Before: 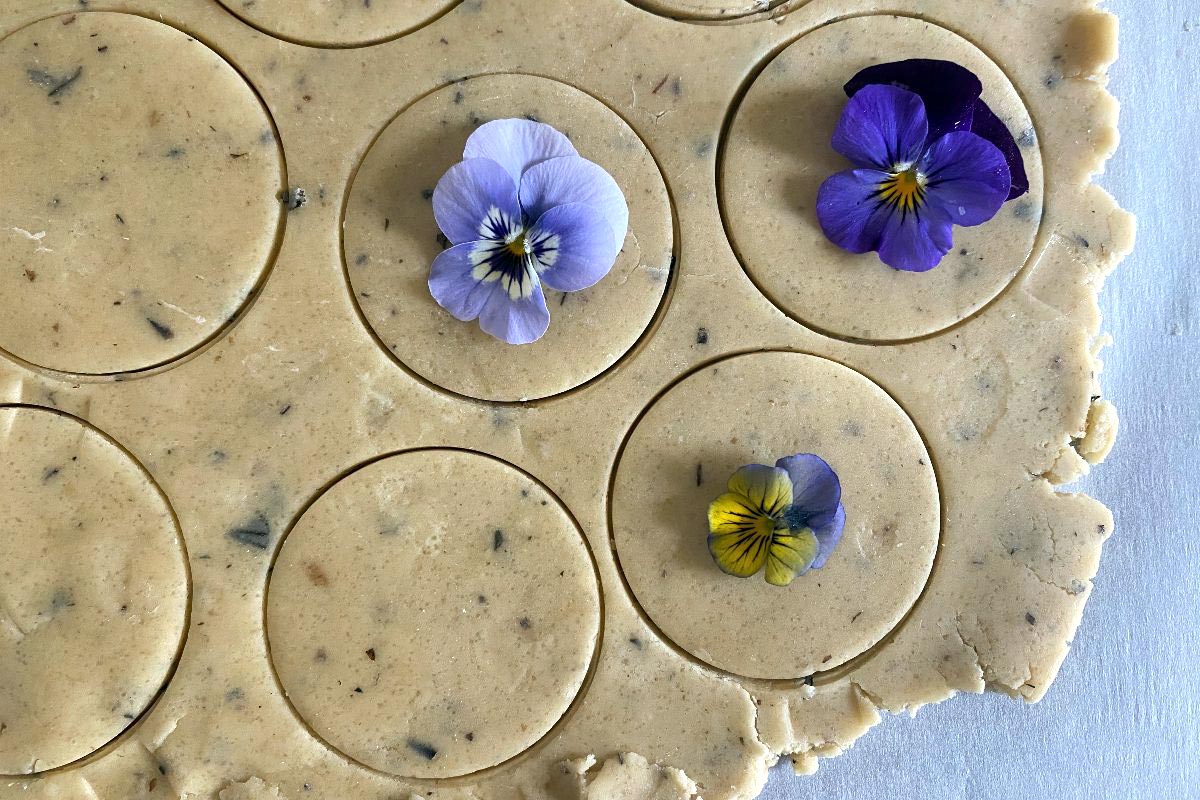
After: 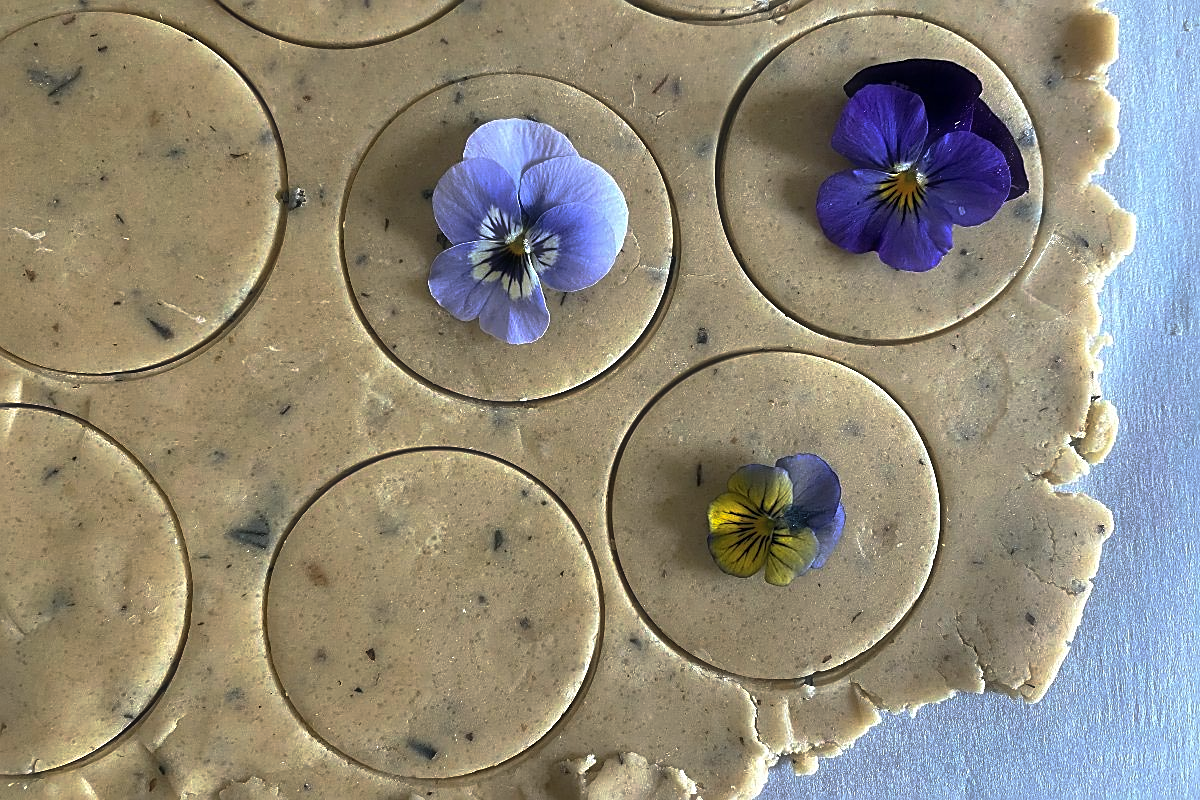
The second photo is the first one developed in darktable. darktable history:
haze removal: strength -0.104, compatibility mode true, adaptive false
sharpen: on, module defaults
base curve: curves: ch0 [(0, 0) (0.595, 0.418) (1, 1)], preserve colors none
